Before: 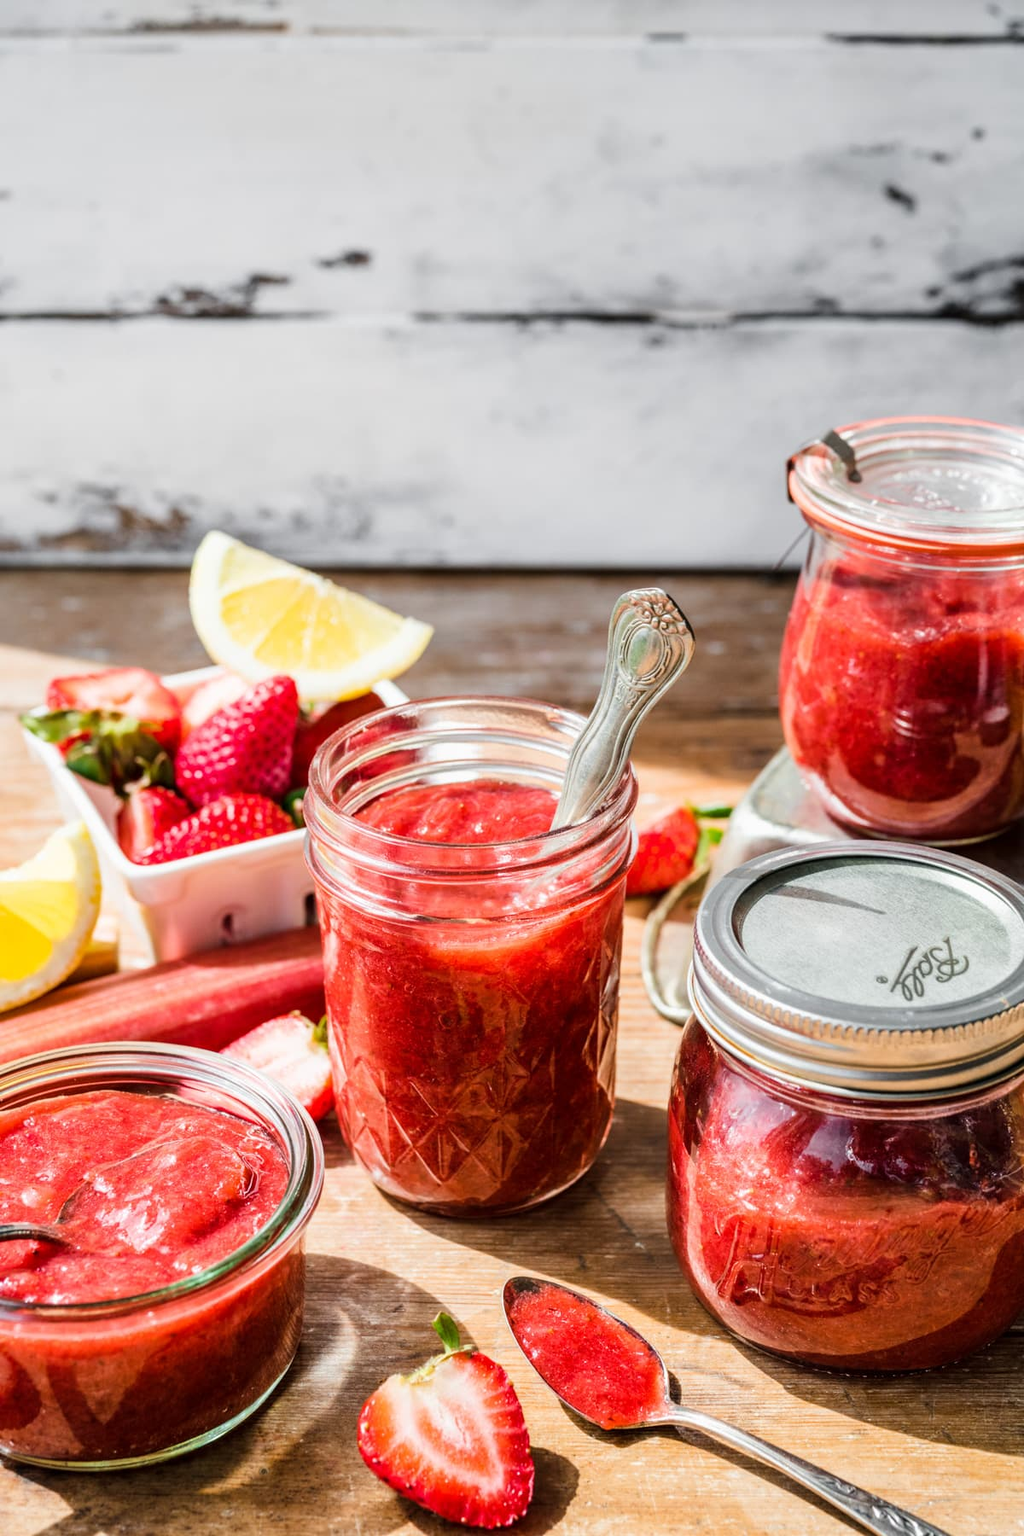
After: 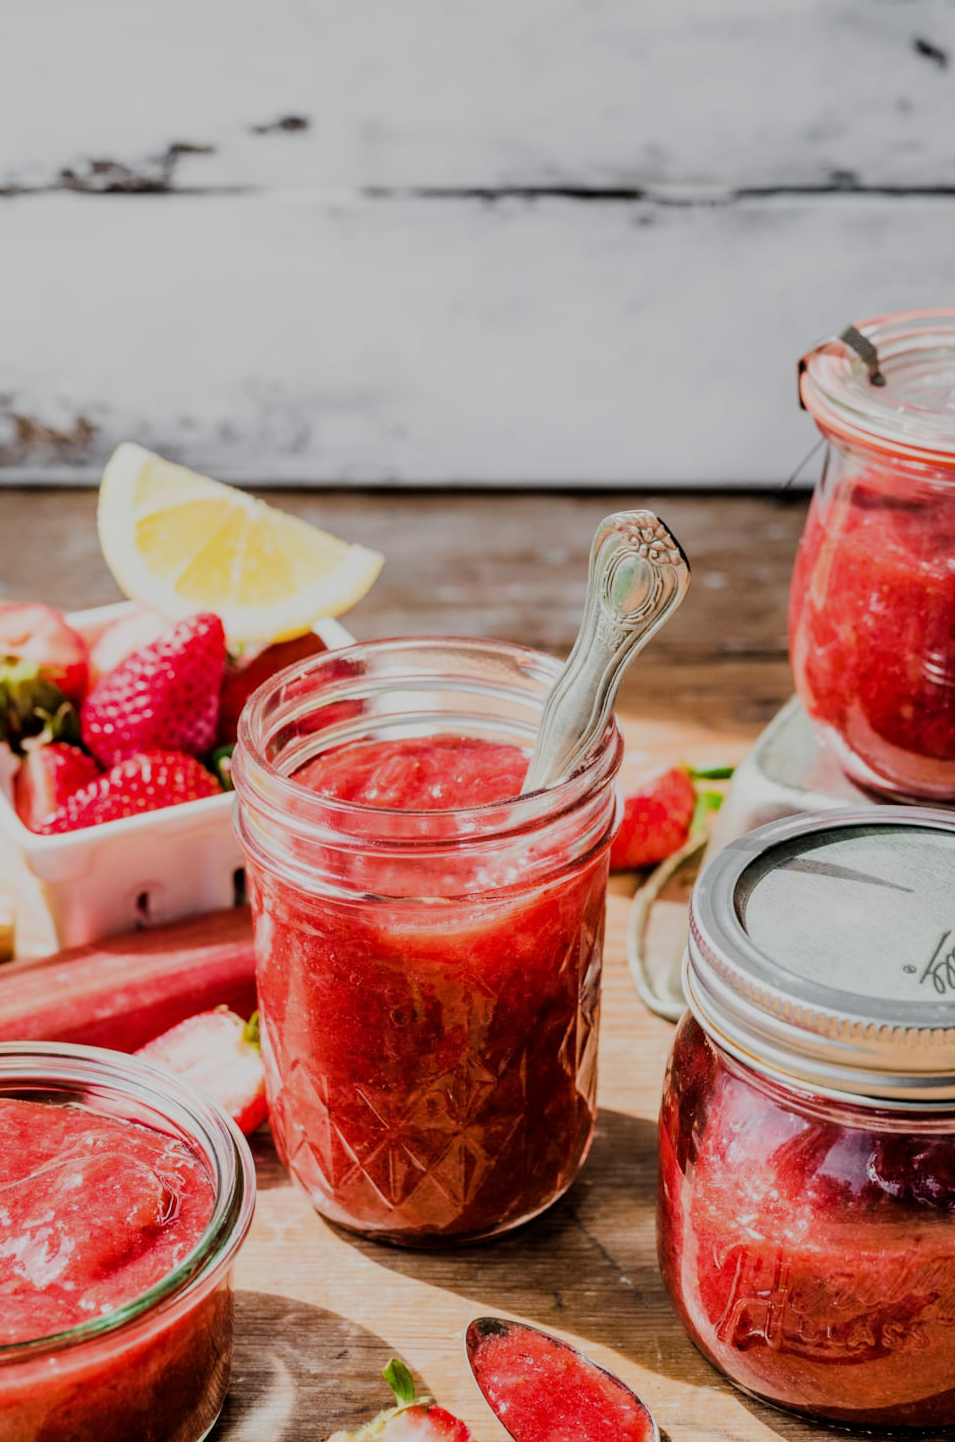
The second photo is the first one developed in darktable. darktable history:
crop and rotate: left 10.413%, top 9.977%, right 9.943%, bottom 9.882%
filmic rgb: black relative exposure -6.84 EV, white relative exposure 5.94 EV, threshold 5.97 EV, hardness 2.69, enable highlight reconstruction true
